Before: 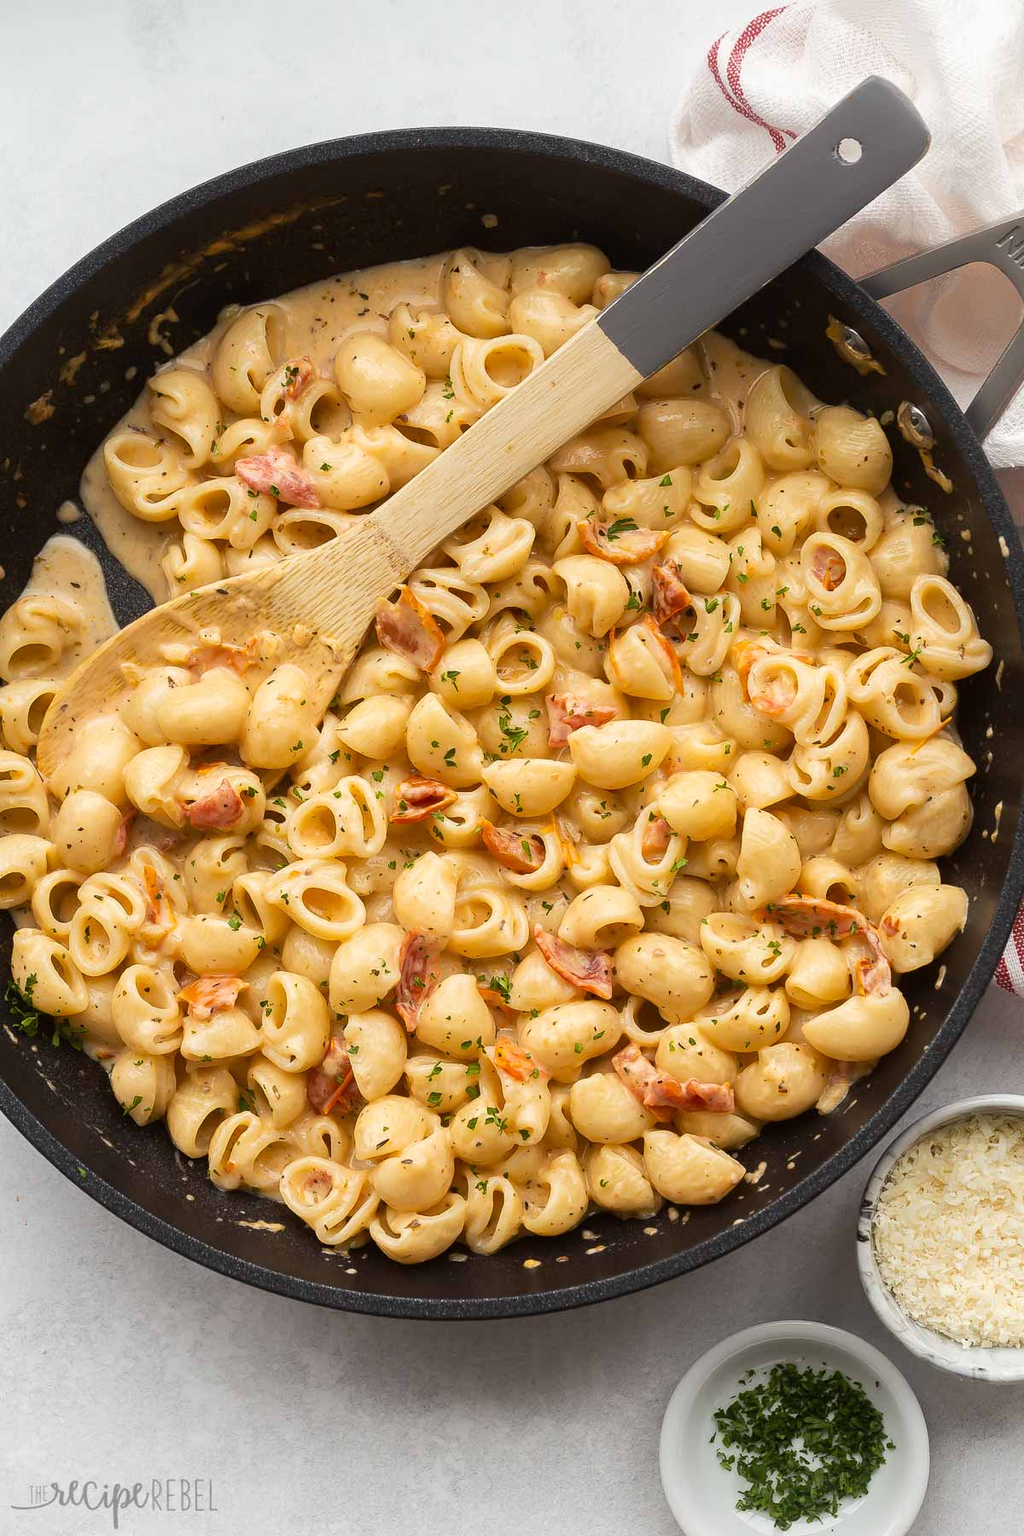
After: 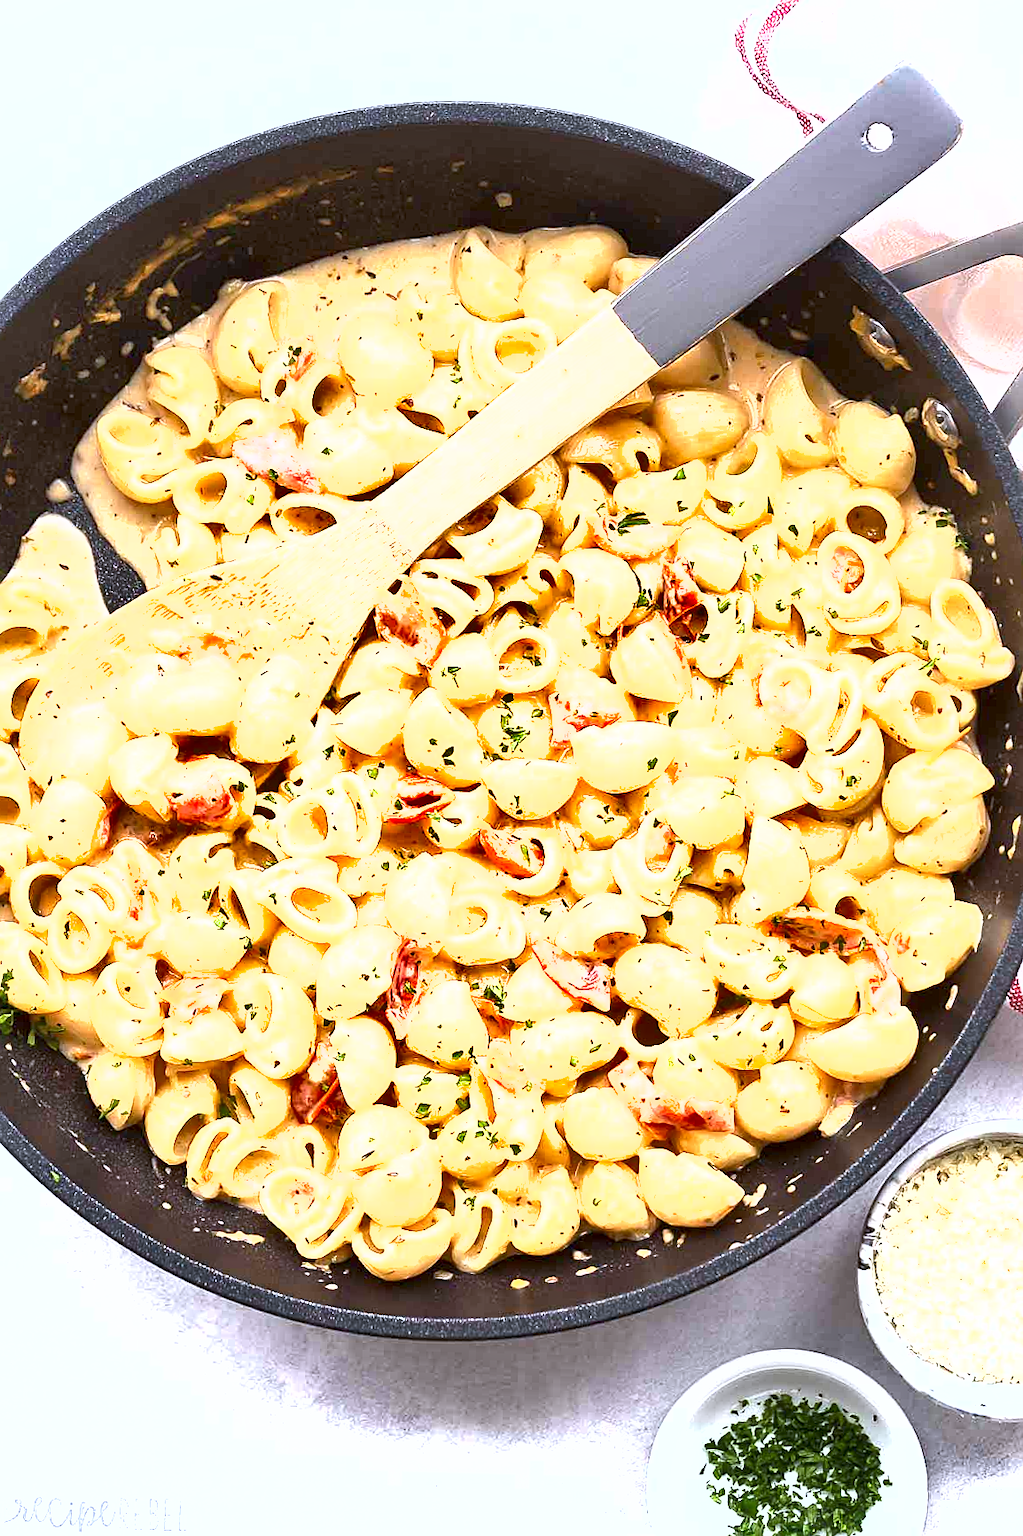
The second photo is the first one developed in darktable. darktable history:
exposure: black level correction 0.001, exposure 1.867 EV, compensate highlight preservation false
crop and rotate: angle -1.48°
sharpen: on, module defaults
shadows and highlights: low approximation 0.01, soften with gaussian
color calibration: illuminant as shot in camera, x 0.369, y 0.382, temperature 4318.27 K
